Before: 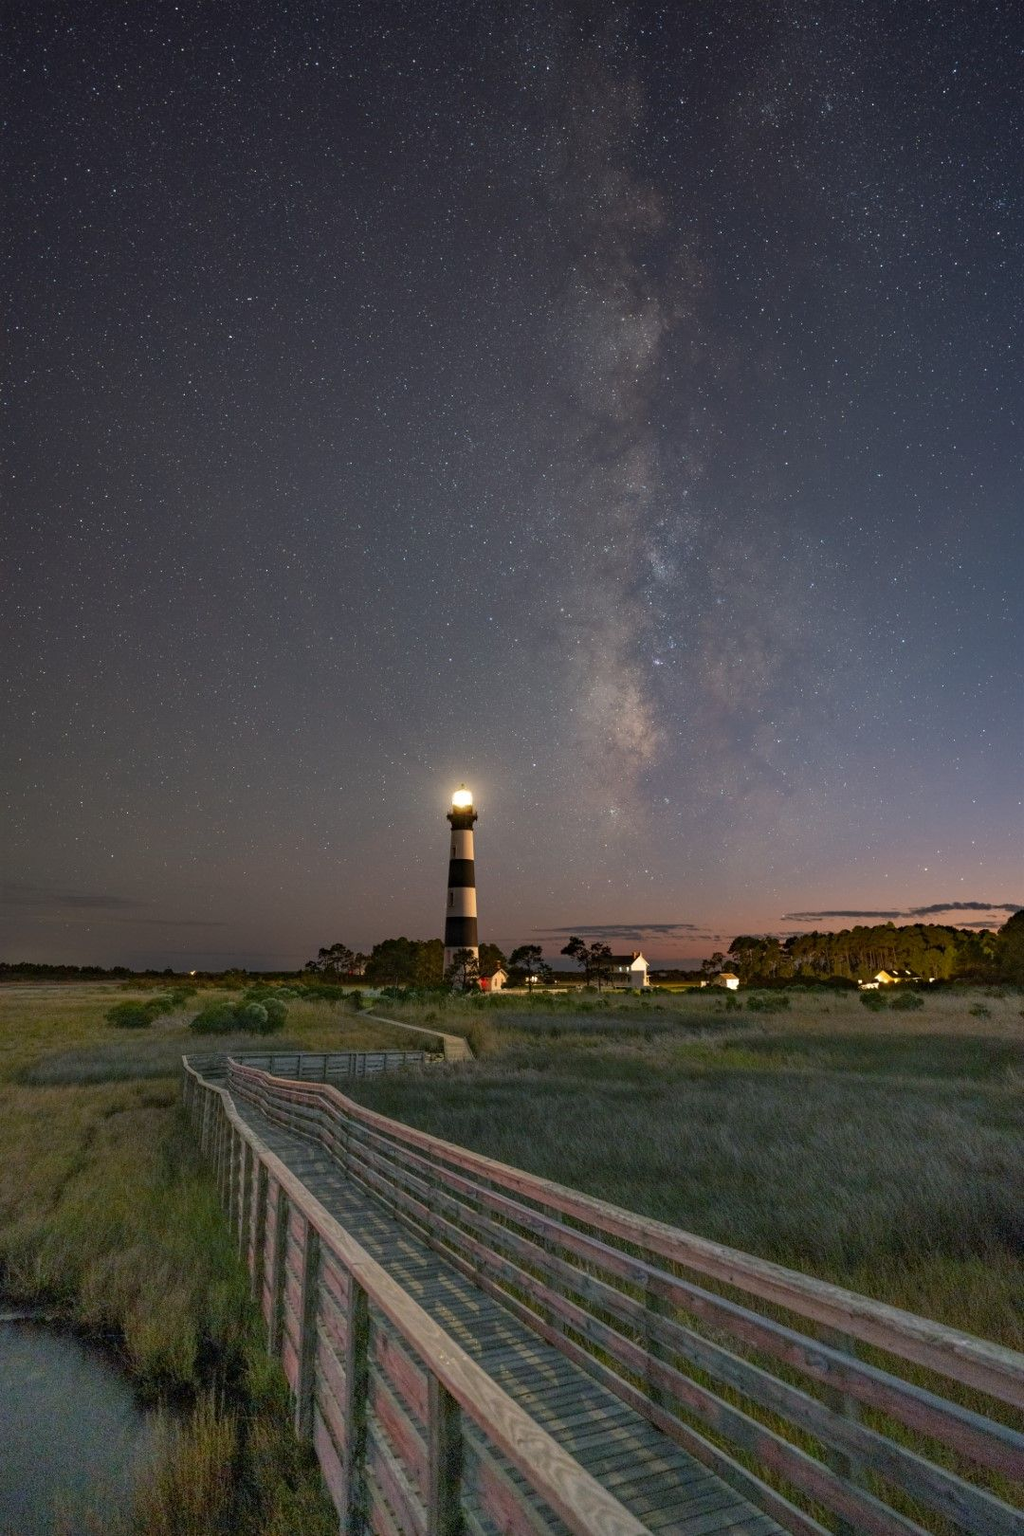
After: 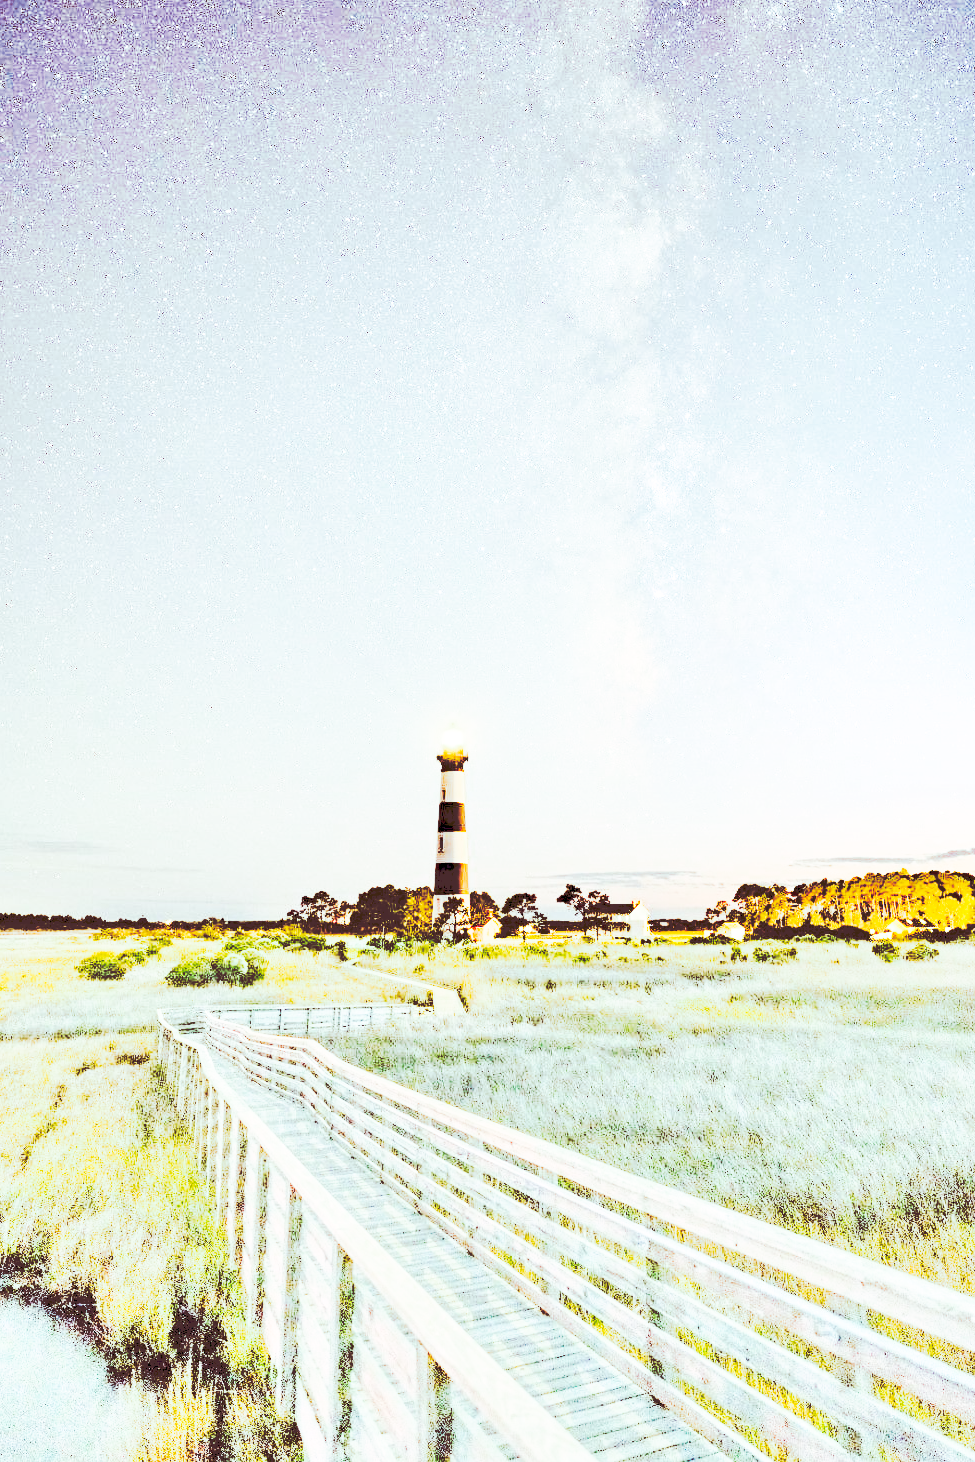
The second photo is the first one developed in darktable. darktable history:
tone equalizer: -7 EV 0.15 EV, -6 EV 0.6 EV, -5 EV 1.15 EV, -4 EV 1.33 EV, -3 EV 1.15 EV, -2 EV 0.6 EV, -1 EV 0.15 EV, mask exposure compensation -0.5 EV
rgb curve: curves: ch0 [(0, 0) (0.21, 0.15) (0.24, 0.21) (0.5, 0.75) (0.75, 0.96) (0.89, 0.99) (1, 1)]; ch1 [(0, 0.02) (0.21, 0.13) (0.25, 0.2) (0.5, 0.67) (0.75, 0.9) (0.89, 0.97) (1, 1)]; ch2 [(0, 0.02) (0.21, 0.13) (0.25, 0.2) (0.5, 0.67) (0.75, 0.9) (0.89, 0.97) (1, 1)], compensate middle gray true
split-toning: highlights › hue 180°
tone curve: curves: ch0 [(0, 0) (0.003, 0.231) (0.011, 0.231) (0.025, 0.231) (0.044, 0.231) (0.069, 0.231) (0.1, 0.234) (0.136, 0.239) (0.177, 0.243) (0.224, 0.247) (0.277, 0.265) (0.335, 0.311) (0.399, 0.389) (0.468, 0.507) (0.543, 0.634) (0.623, 0.74) (0.709, 0.83) (0.801, 0.889) (0.898, 0.93) (1, 1)], preserve colors none
base curve: curves: ch0 [(0, 0) (0.036, 0.025) (0.121, 0.166) (0.206, 0.329) (0.605, 0.79) (1, 1)], preserve colors none
haze removal: strength 0.02, distance 0.25, compatibility mode true, adaptive false
crop: left 3.305%, top 6.436%, right 6.389%, bottom 3.258%
exposure: black level correction 0.001, exposure 1.129 EV, compensate exposure bias true, compensate highlight preservation false
